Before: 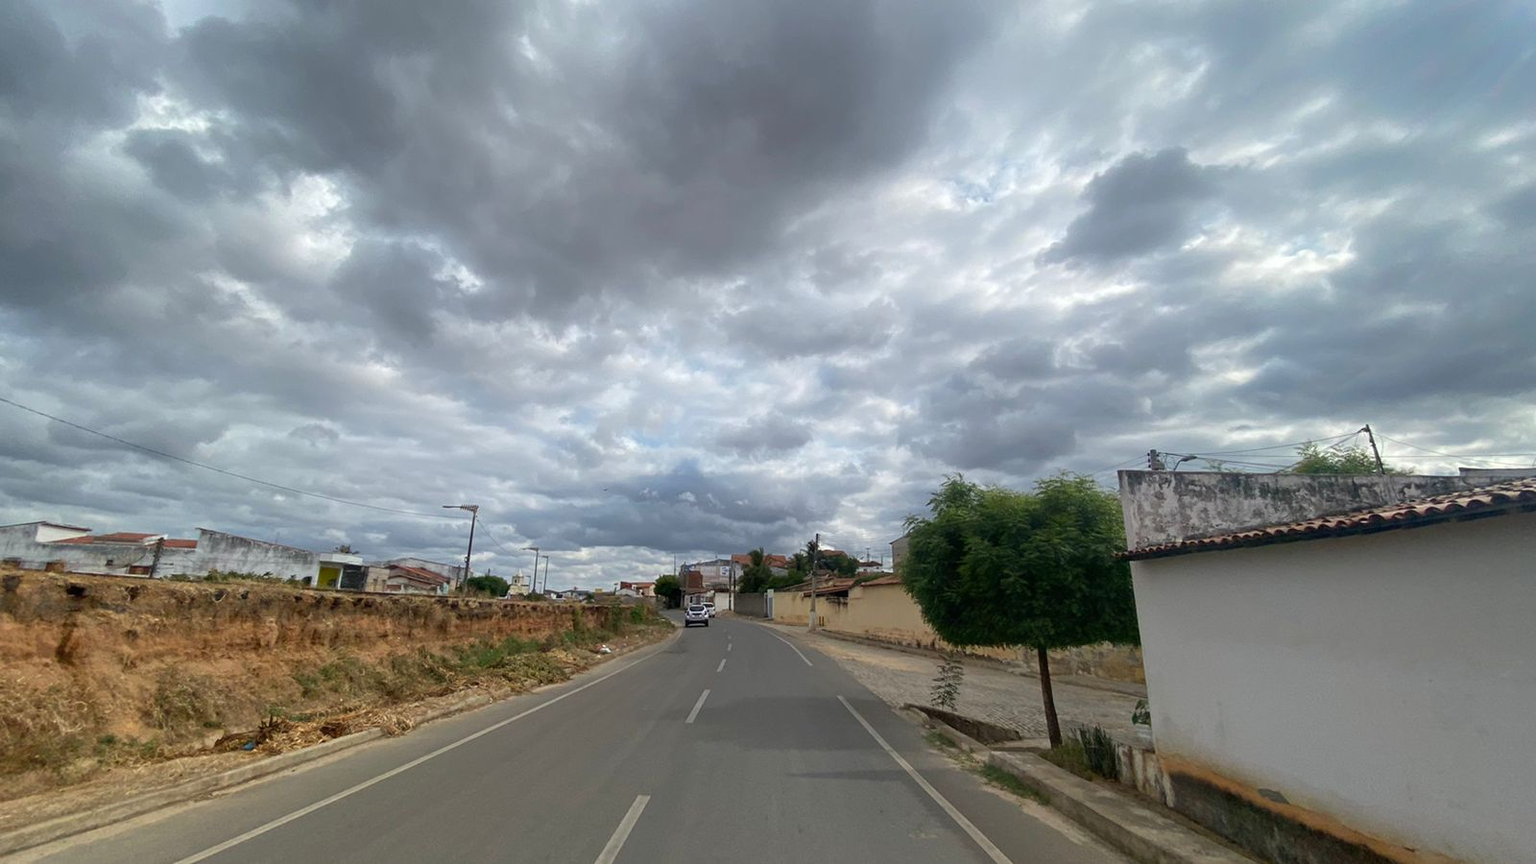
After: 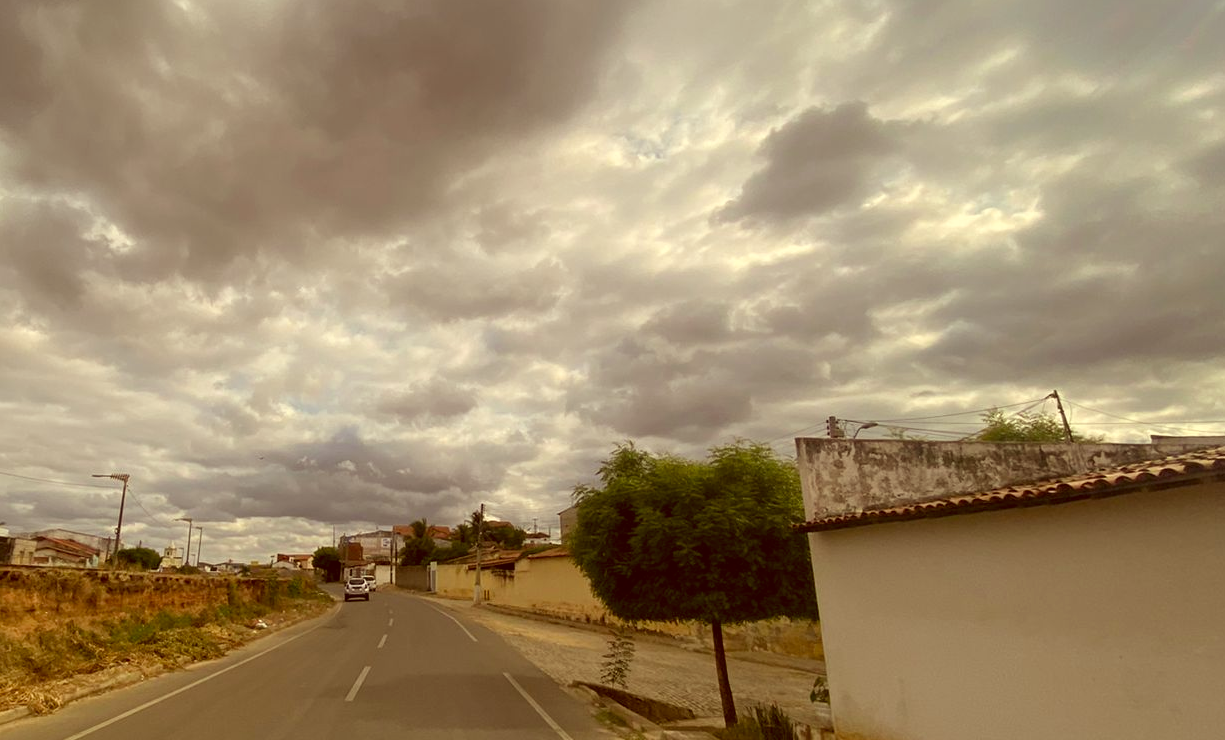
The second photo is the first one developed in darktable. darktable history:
crop: left 23.095%, top 5.827%, bottom 11.854%
color correction: highlights a* 1.12, highlights b* 24.26, shadows a* 15.58, shadows b* 24.26
